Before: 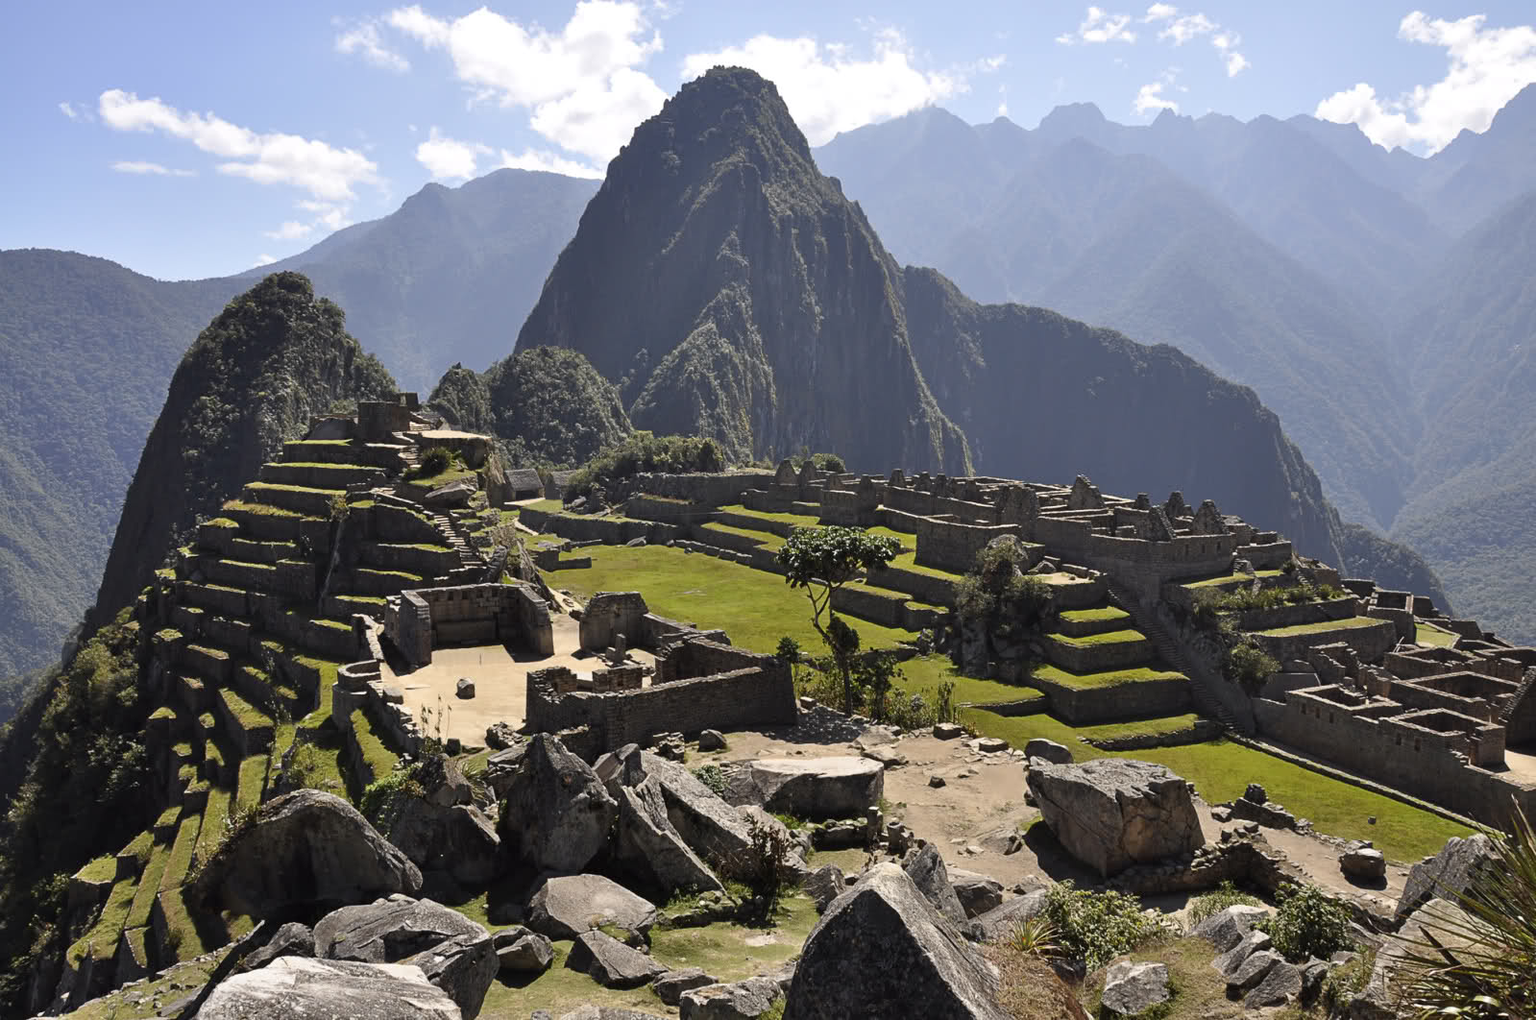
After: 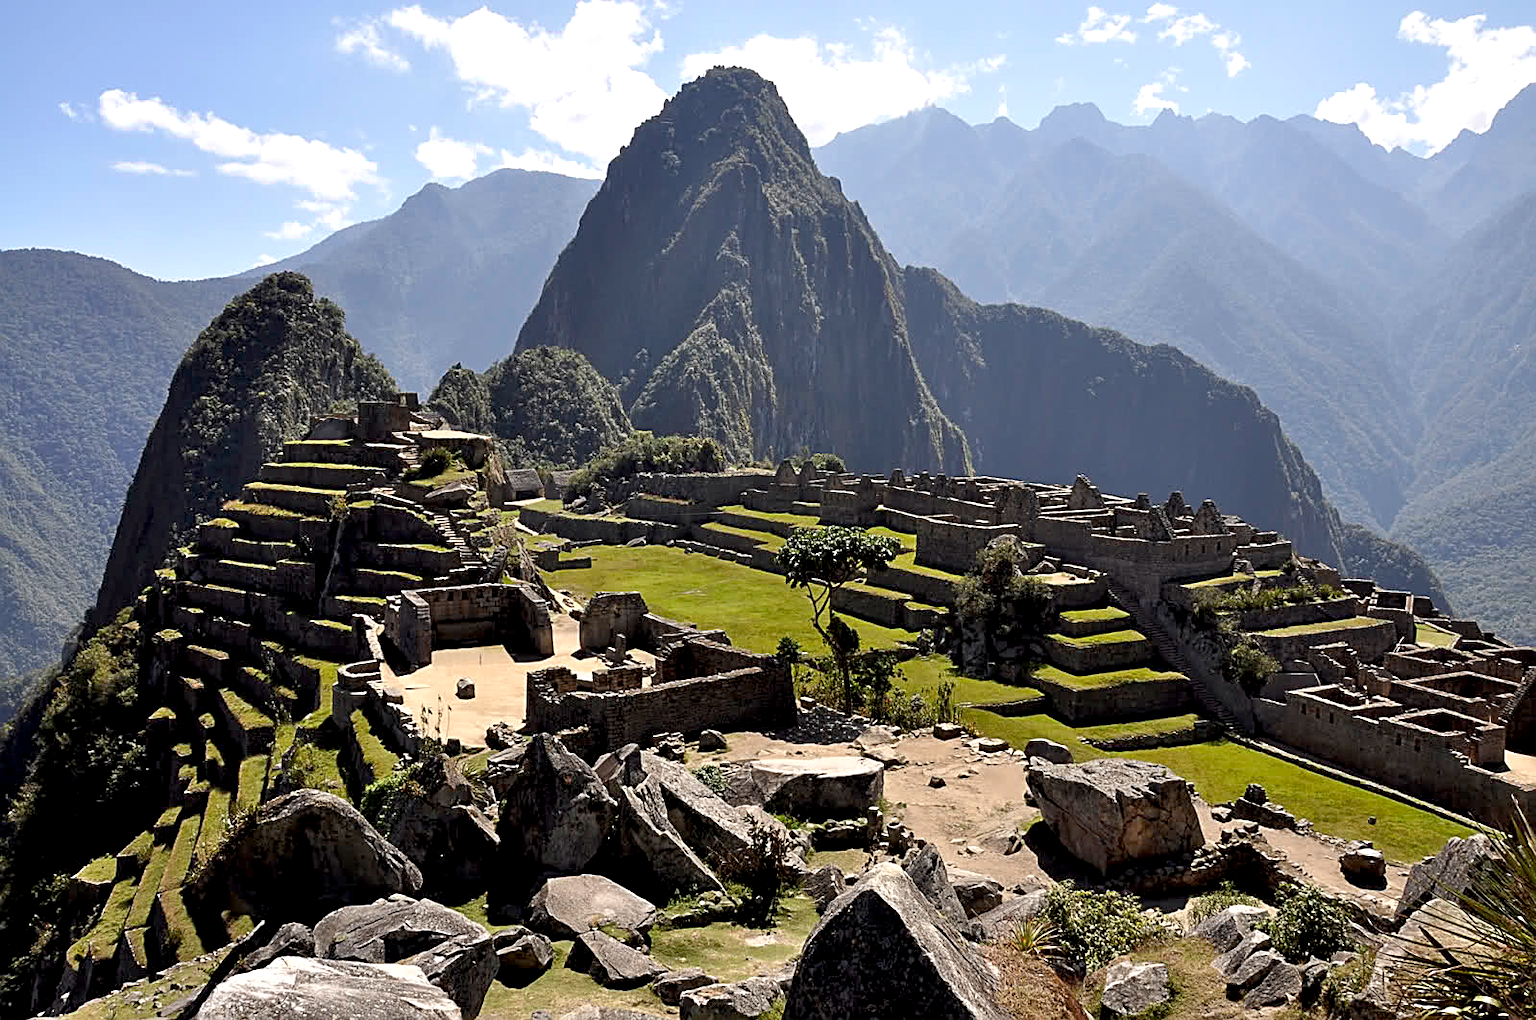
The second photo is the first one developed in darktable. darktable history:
local contrast: highlights 104%, shadows 101%, detail 119%, midtone range 0.2
exposure: black level correction 0.007, exposure 0.159 EV, compensate highlight preservation false
sharpen: on, module defaults
